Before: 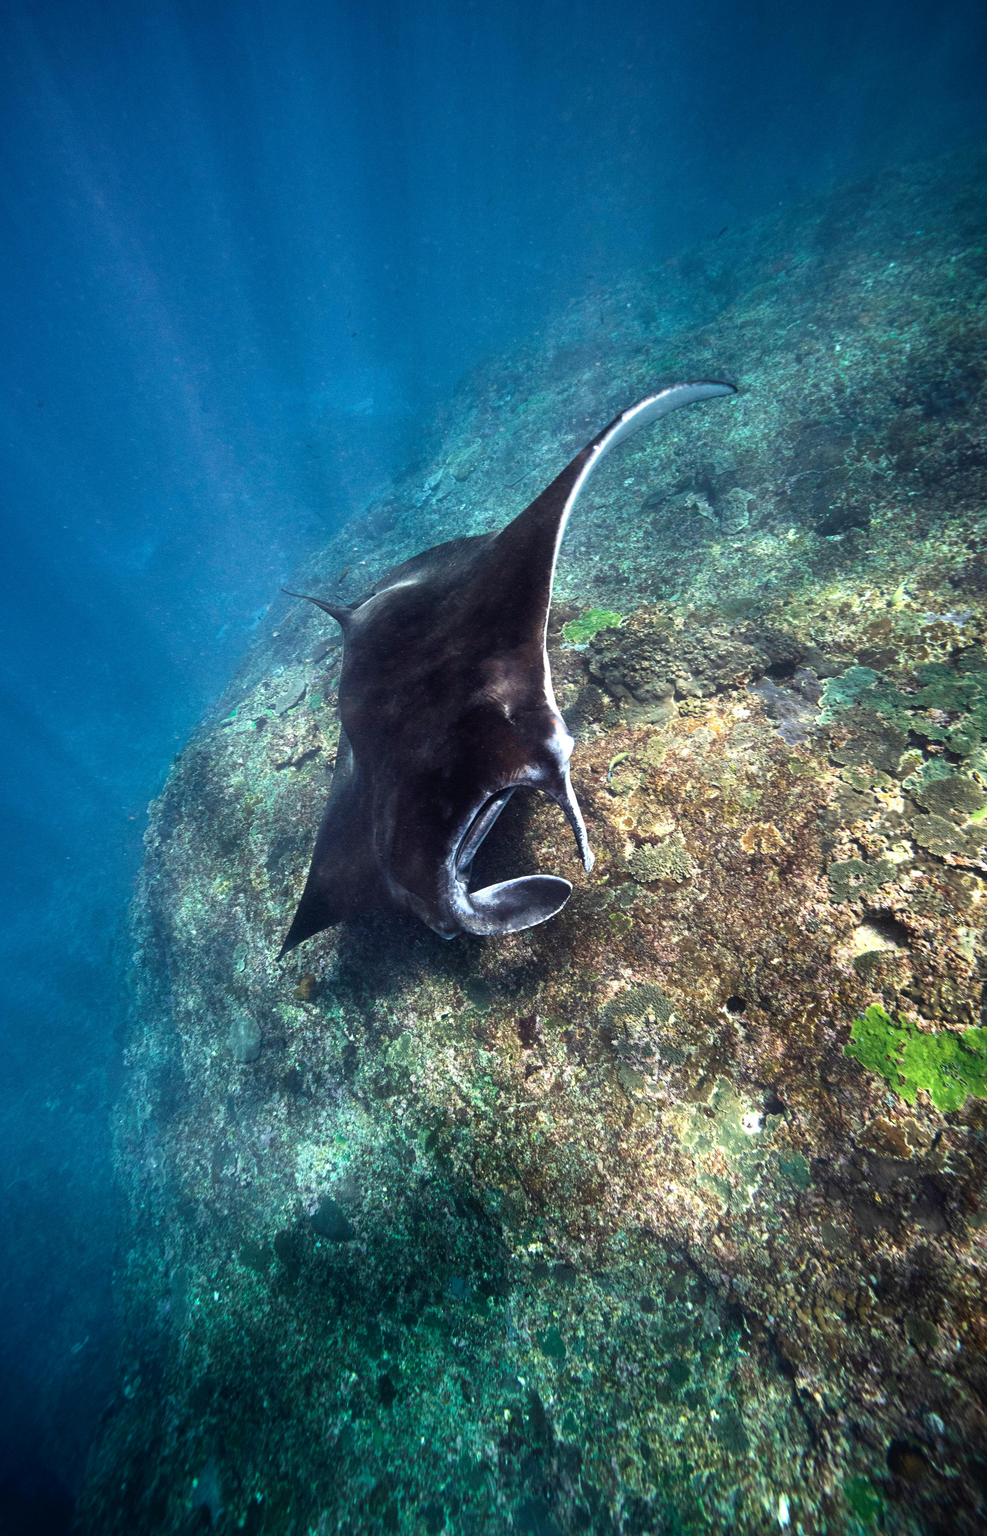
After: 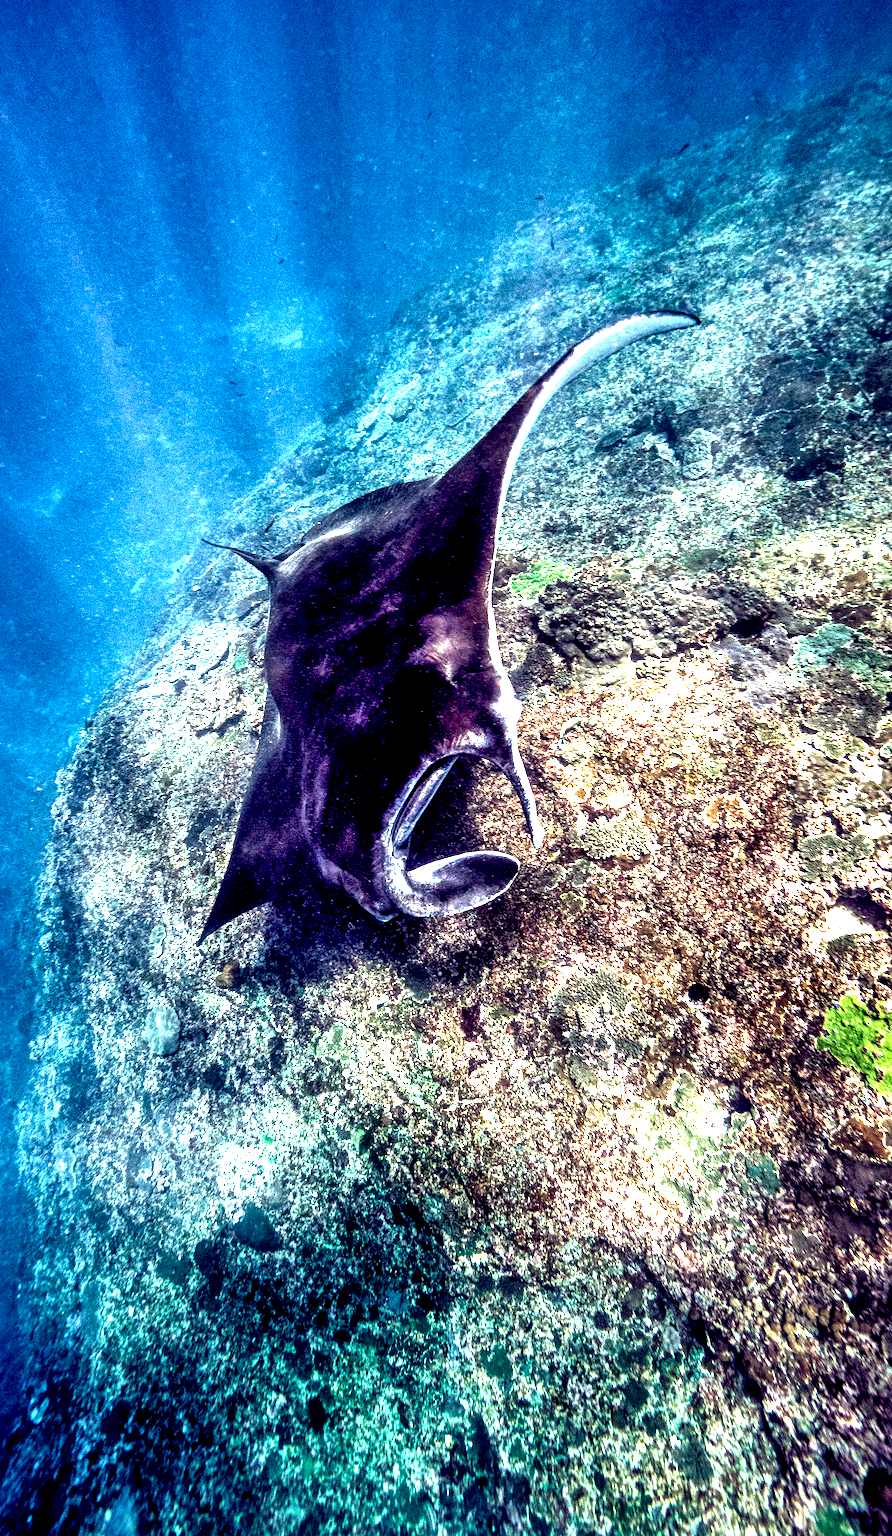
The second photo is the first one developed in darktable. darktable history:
crop: left 9.807%, top 6.259%, right 7.334%, bottom 2.177%
shadows and highlights: on, module defaults
color balance: lift [1.001, 0.997, 0.99, 1.01], gamma [1.007, 1, 0.975, 1.025], gain [1, 1.065, 1.052, 0.935], contrast 13.25%
color balance rgb: perceptual saturation grading › global saturation 35%, perceptual saturation grading › highlights -25%, perceptual saturation grading › shadows 50%
local contrast: highlights 115%, shadows 42%, detail 293%
exposure: black level correction 0, exposure 0.4 EV, compensate exposure bias true, compensate highlight preservation false
